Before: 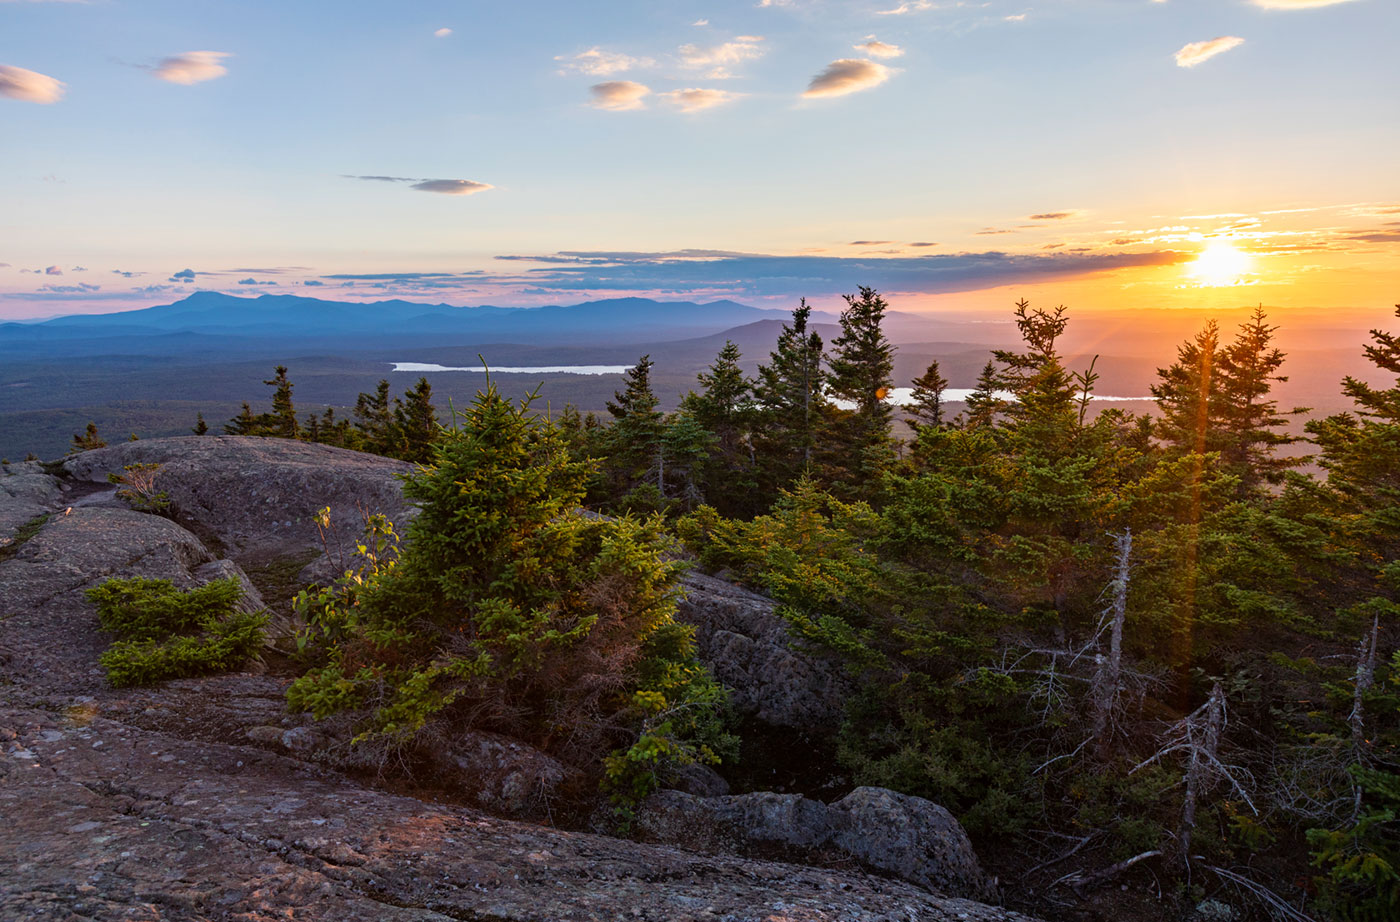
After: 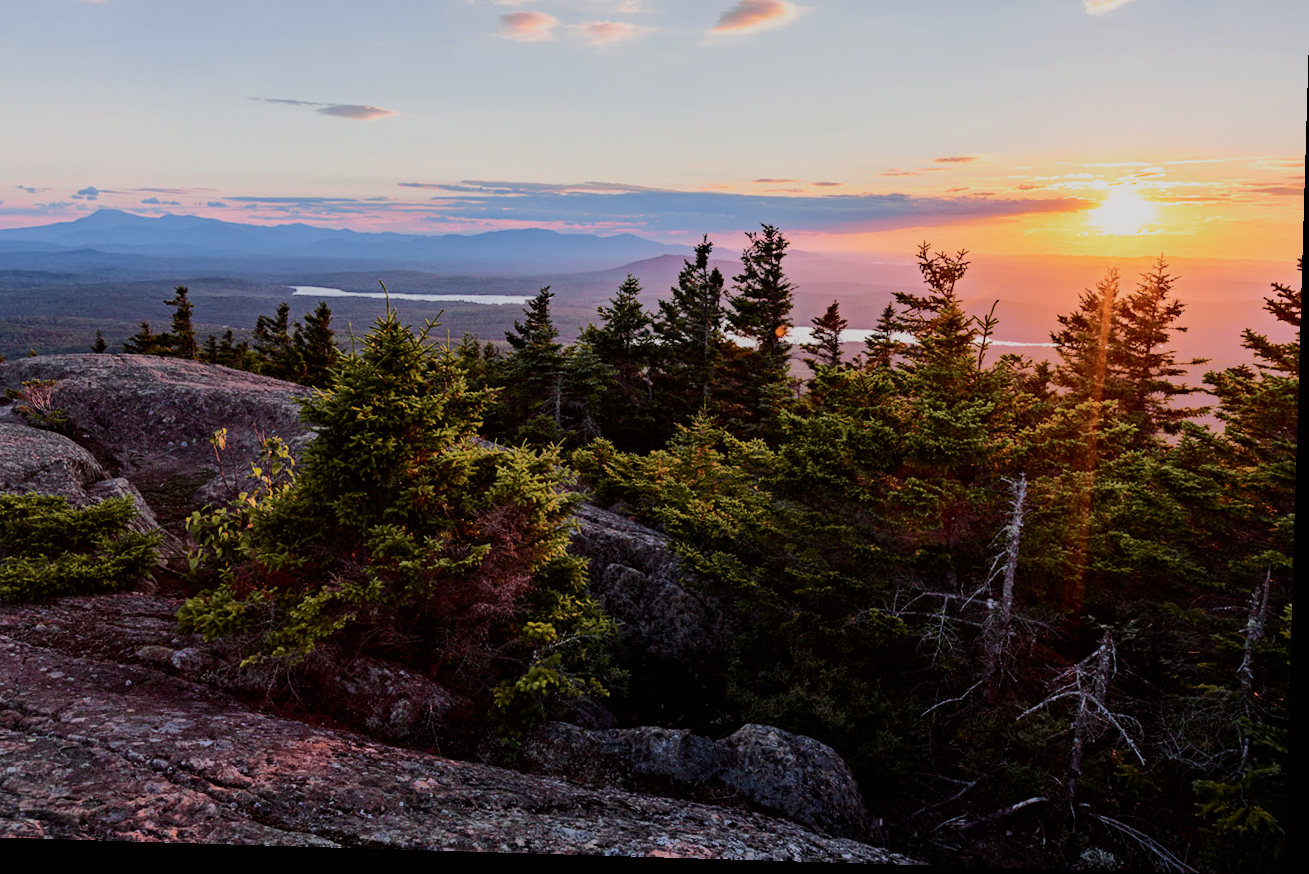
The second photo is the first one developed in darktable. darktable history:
crop and rotate: left 8.262%, top 9.226%
tone curve: curves: ch0 [(0, 0) (0.104, 0.061) (0.239, 0.201) (0.327, 0.317) (0.401, 0.443) (0.489, 0.566) (0.65, 0.68) (0.832, 0.858) (1, 0.977)]; ch1 [(0, 0) (0.161, 0.092) (0.35, 0.33) (0.379, 0.401) (0.447, 0.476) (0.495, 0.499) (0.515, 0.518) (0.534, 0.557) (0.602, 0.625) (0.712, 0.706) (1, 1)]; ch2 [(0, 0) (0.359, 0.372) (0.437, 0.437) (0.502, 0.501) (0.55, 0.534) (0.592, 0.601) (0.647, 0.64) (1, 1)], color space Lab, independent channels, preserve colors none
filmic rgb: black relative exposure -7.65 EV, white relative exposure 4.56 EV, hardness 3.61
white balance: red 1, blue 1
rotate and perspective: rotation 1.72°, automatic cropping off
